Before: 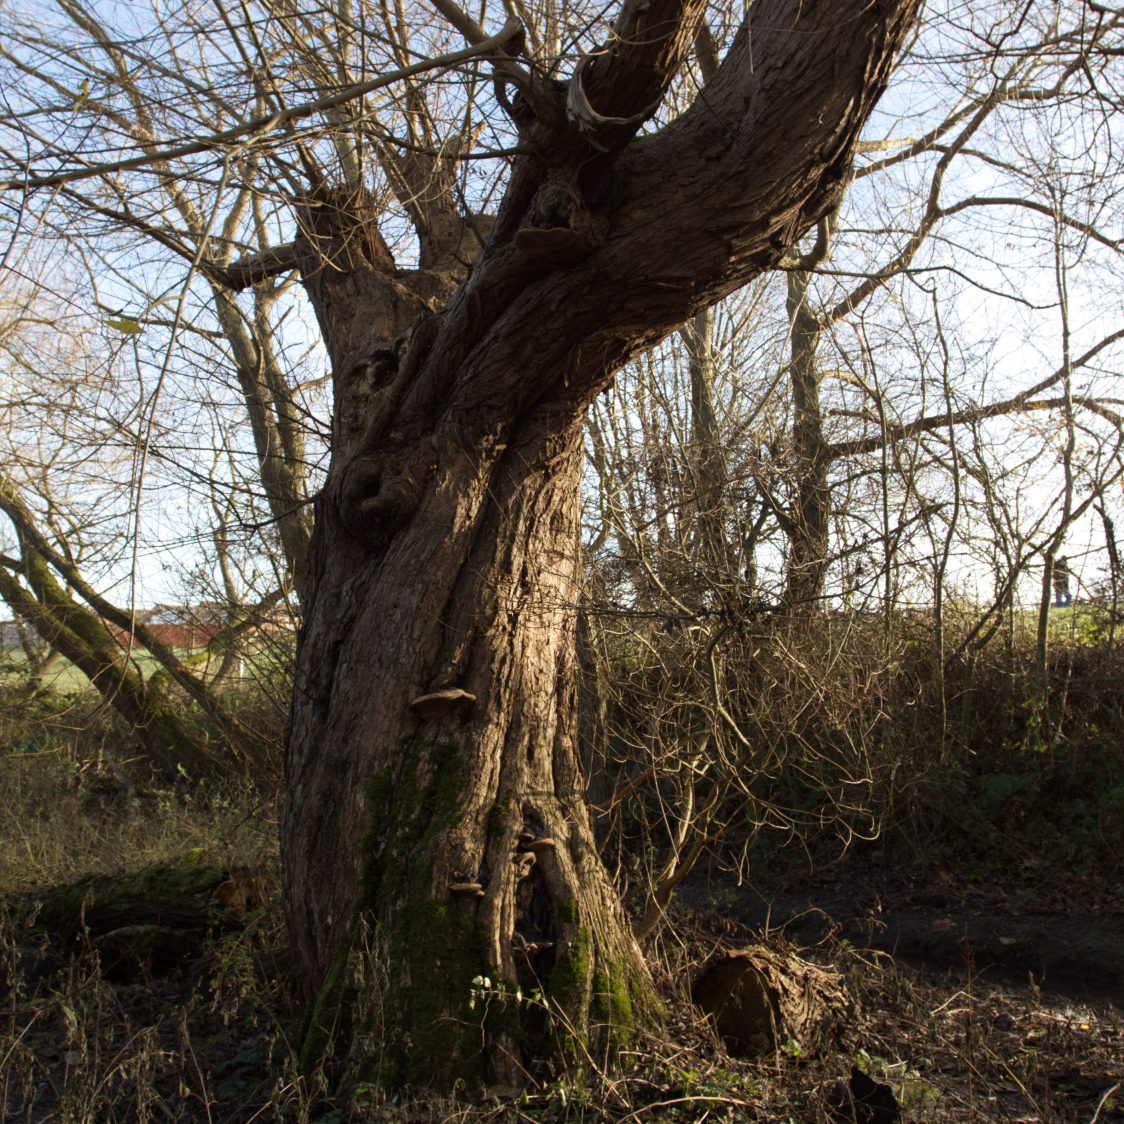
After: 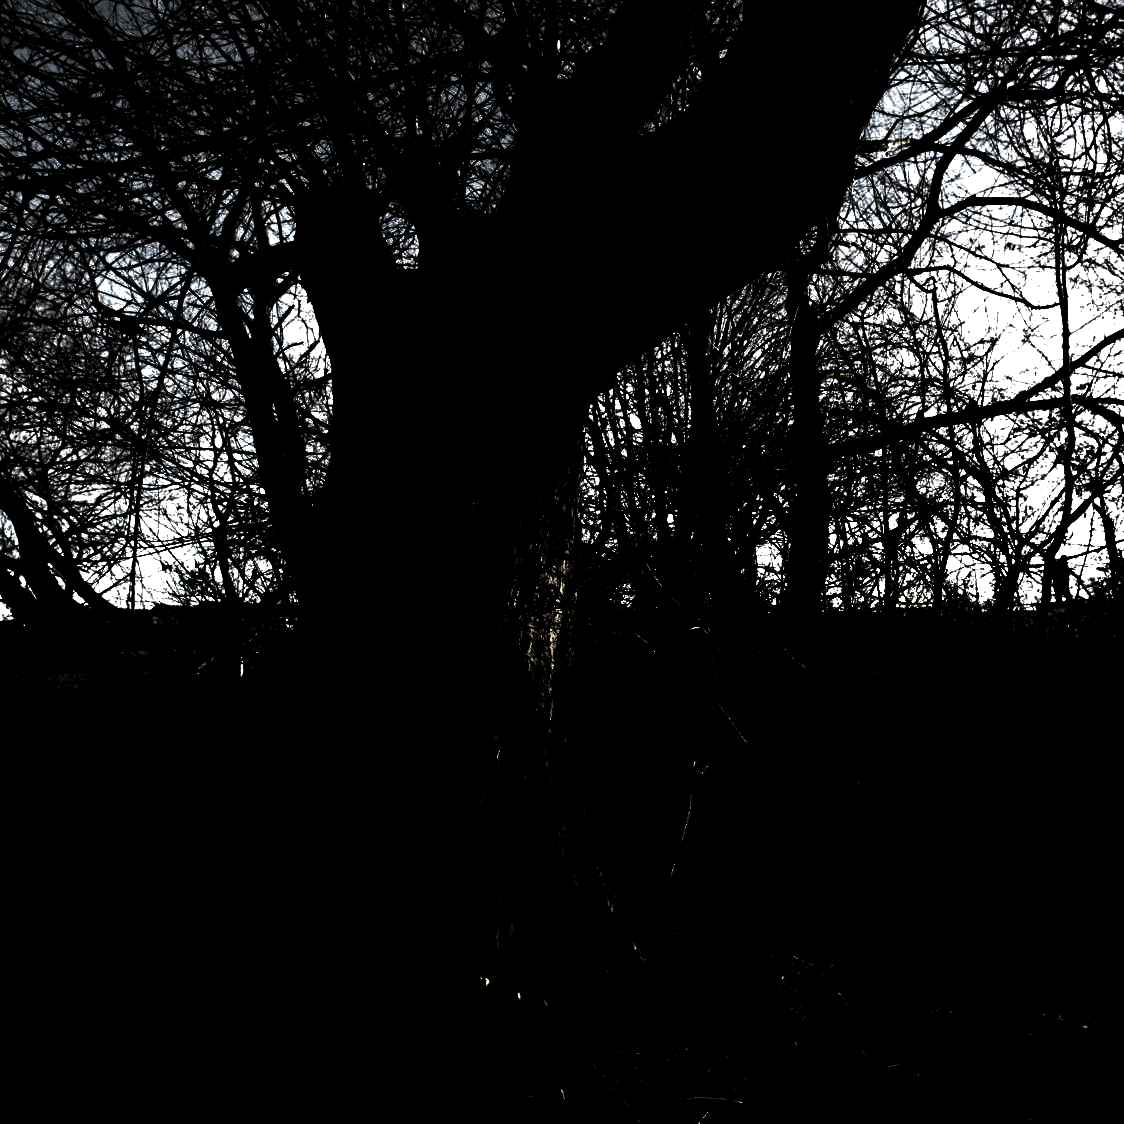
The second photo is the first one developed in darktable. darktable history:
levels: levels [0.721, 0.937, 0.997]
exposure: exposure 0.2 EV, compensate highlight preservation false
